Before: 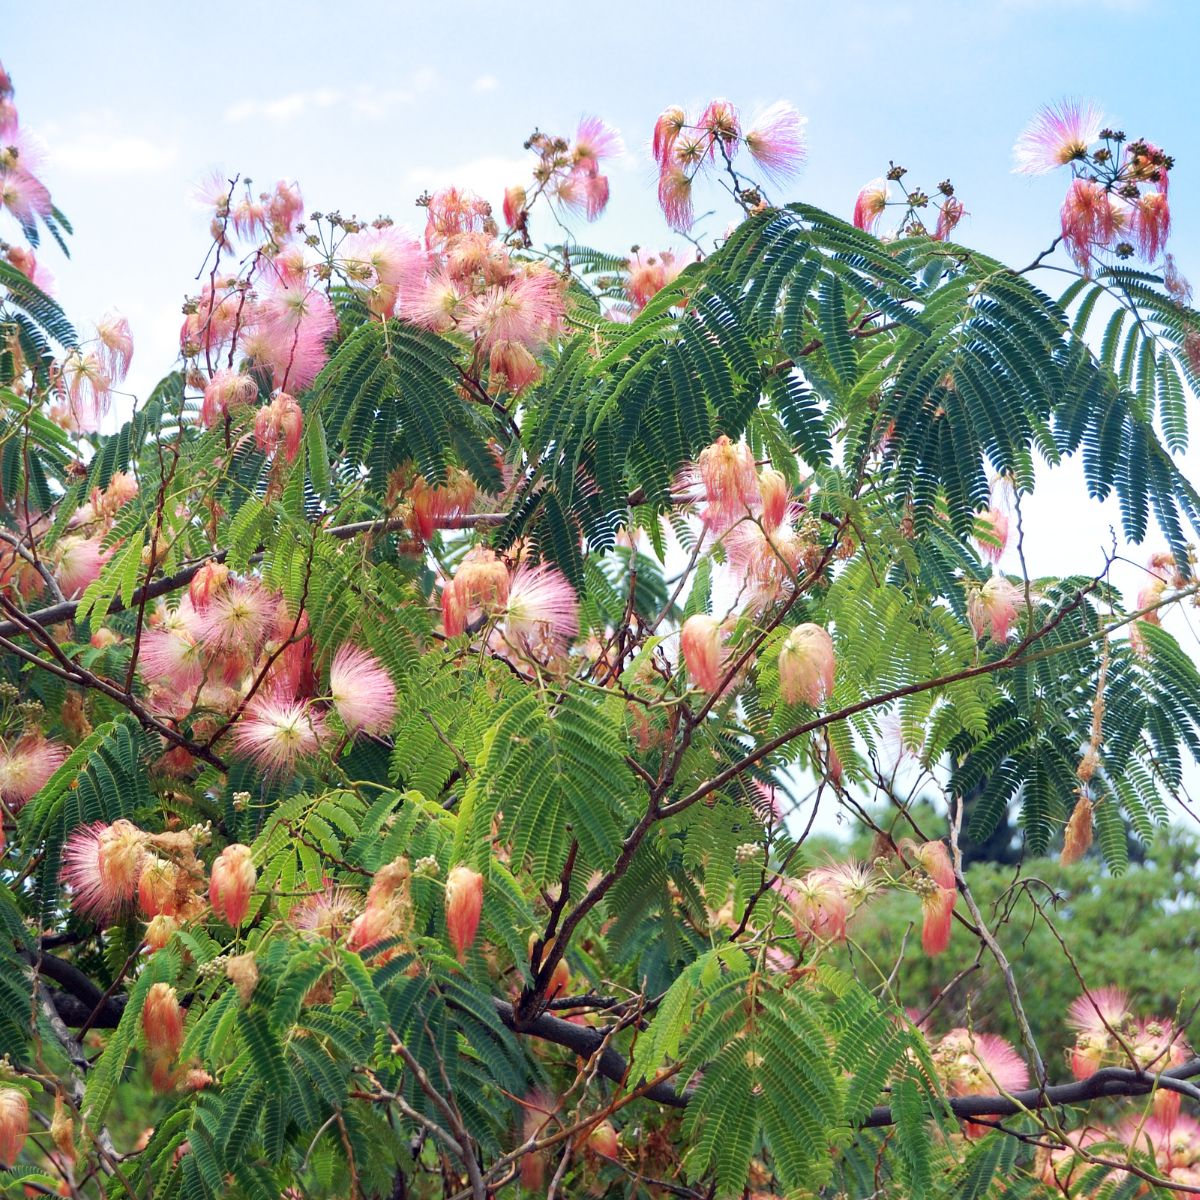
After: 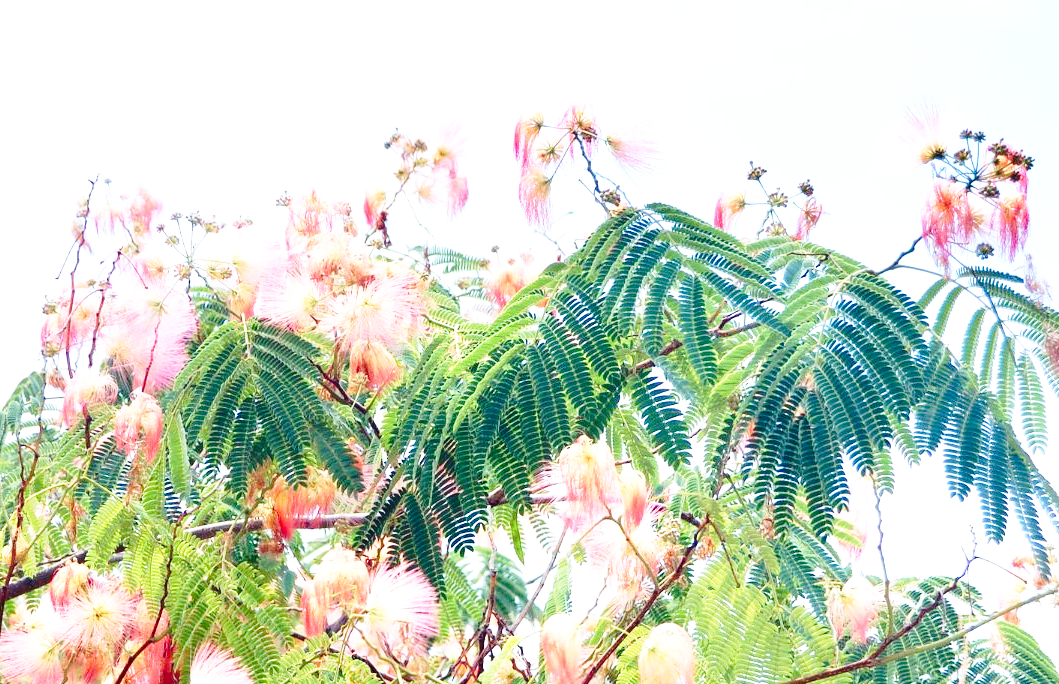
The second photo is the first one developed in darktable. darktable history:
crop and rotate: left 11.744%, bottom 42.956%
base curve: curves: ch0 [(0, 0) (0.032, 0.037) (0.105, 0.228) (0.435, 0.76) (0.856, 0.983) (1, 1)], exposure shift 0.01, preserve colors none
exposure: exposure 0.558 EV, compensate exposure bias true, compensate highlight preservation false
